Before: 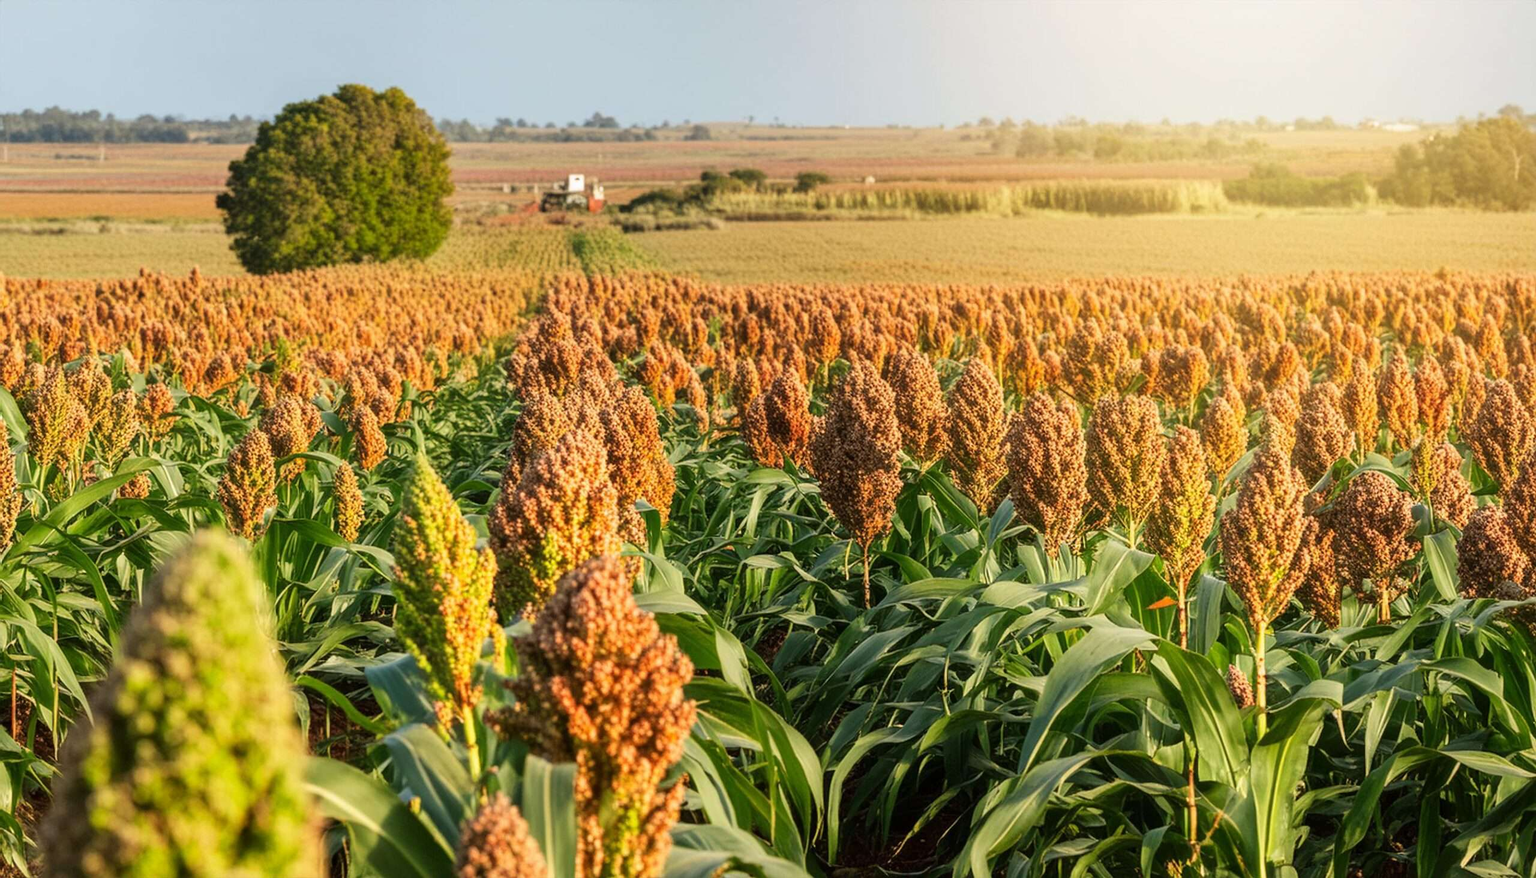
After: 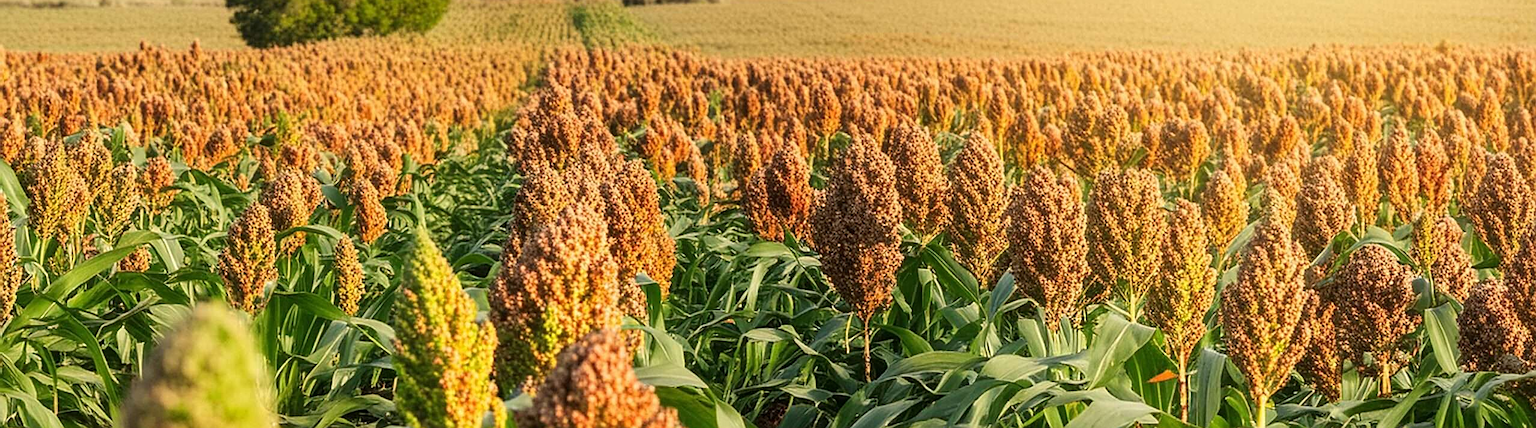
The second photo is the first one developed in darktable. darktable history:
sharpen: on, module defaults
crop and rotate: top 25.96%, bottom 25.215%
